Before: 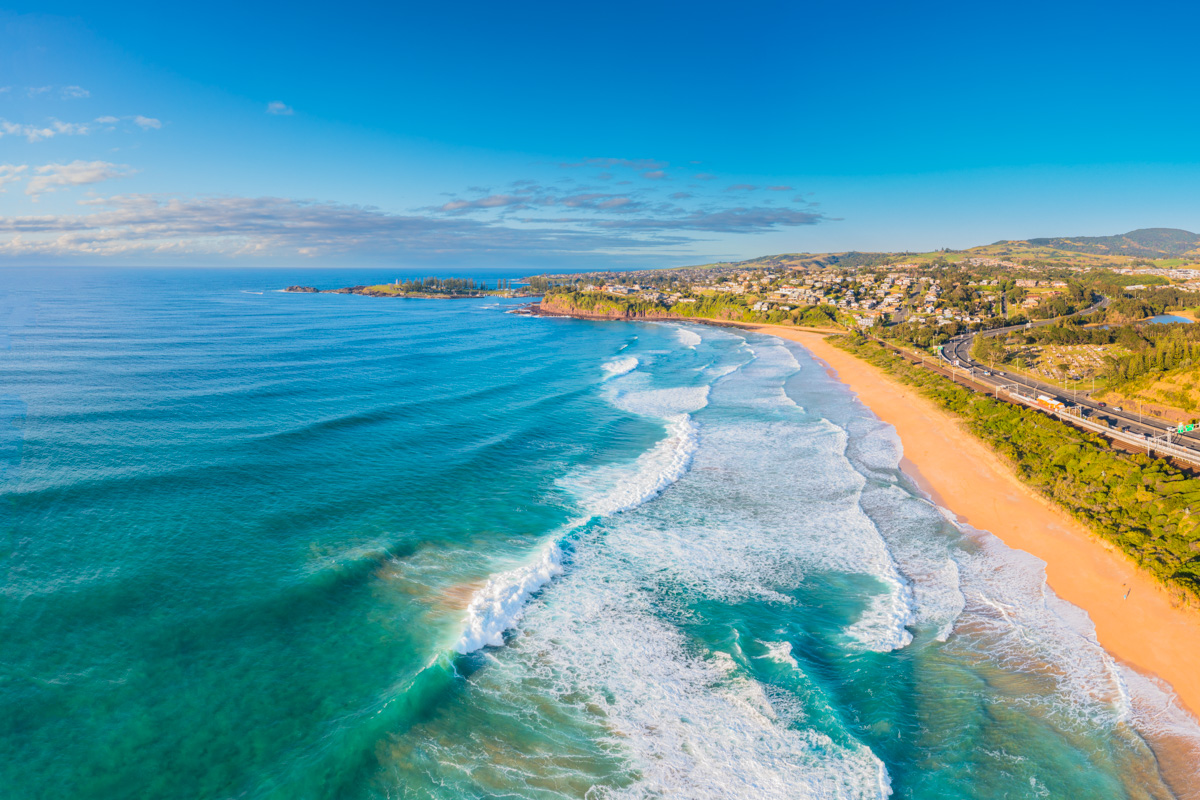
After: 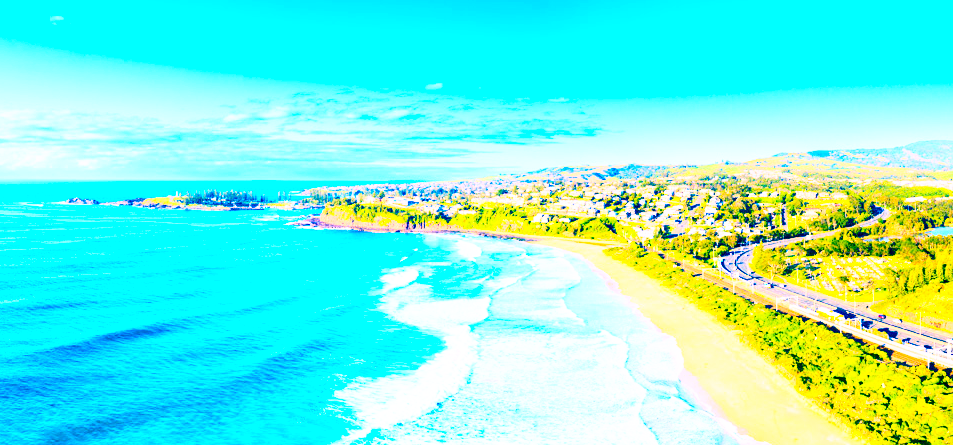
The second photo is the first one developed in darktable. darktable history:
rotate and perspective: automatic cropping original format, crop left 0, crop top 0
tone curve: curves: ch0 [(0, 0) (0.389, 0.458) (0.745, 0.82) (0.849, 0.917) (0.919, 0.969) (1, 1)]; ch1 [(0, 0) (0.437, 0.404) (0.5, 0.5) (0.529, 0.55) (0.58, 0.6) (0.616, 0.649) (1, 1)]; ch2 [(0, 0) (0.442, 0.428) (0.5, 0.5) (0.525, 0.543) (0.585, 0.62) (1, 1)], color space Lab, independent channels, preserve colors none
crop: left 18.38%, top 11.092%, right 2.134%, bottom 33.217%
contrast brightness saturation: contrast 0.21, brightness -0.11, saturation 0.21
color balance rgb: shadows lift › luminance -28.76%, shadows lift › chroma 10%, shadows lift › hue 230°, power › chroma 0.5%, power › hue 215°, highlights gain › luminance 7.14%, highlights gain › chroma 1%, highlights gain › hue 50°, global offset › luminance -0.29%, global offset › hue 260°, perceptual saturation grading › global saturation 20%, perceptual saturation grading › highlights -13.92%, perceptual saturation grading › shadows 50%
white balance: red 0.967, blue 1.119, emerald 0.756
base curve: curves: ch0 [(0, 0) (0.007, 0.004) (0.027, 0.03) (0.046, 0.07) (0.207, 0.54) (0.442, 0.872) (0.673, 0.972) (1, 1)], preserve colors none
